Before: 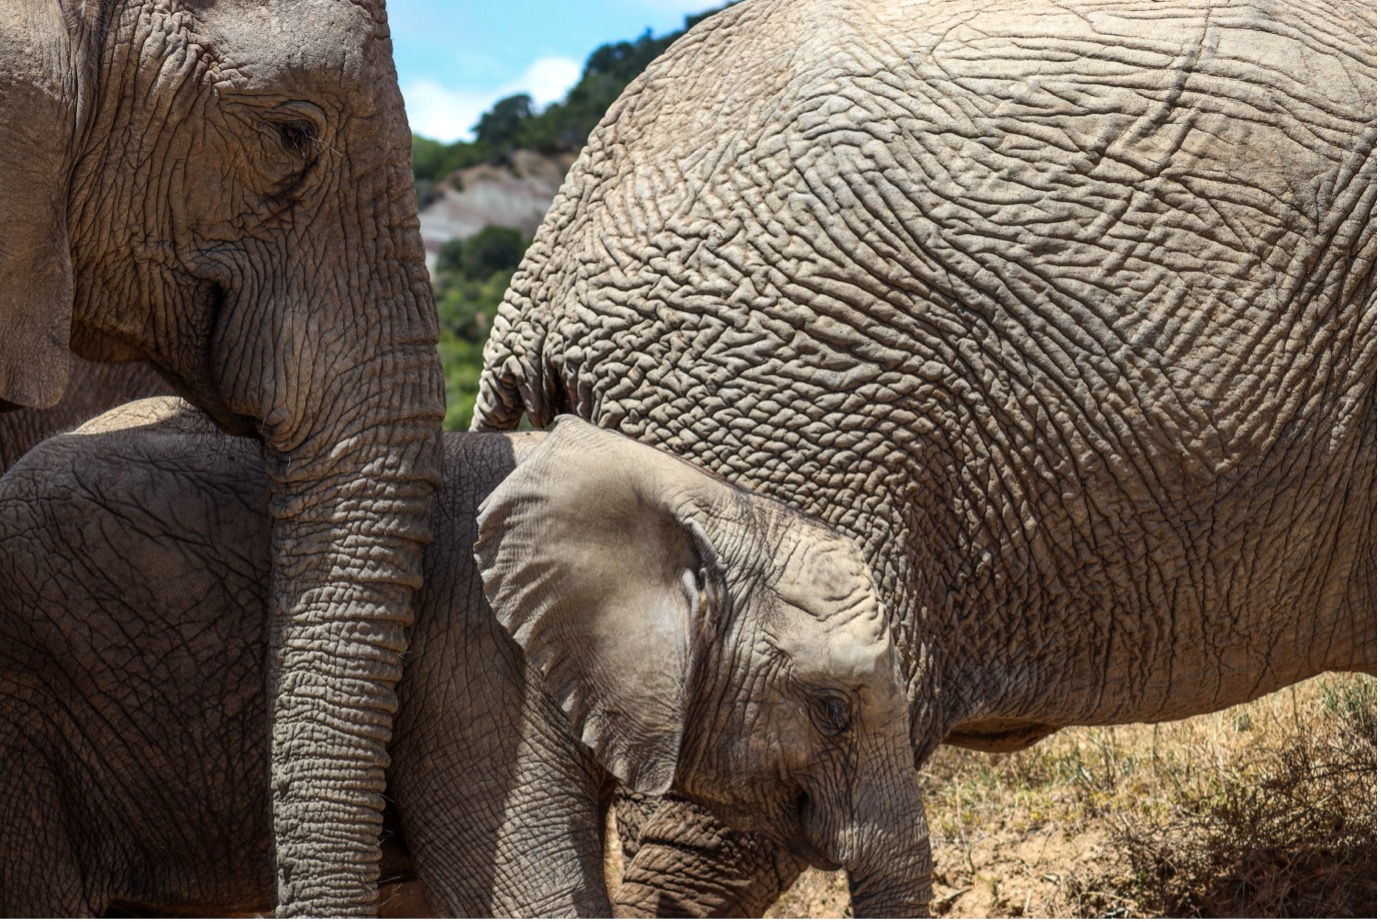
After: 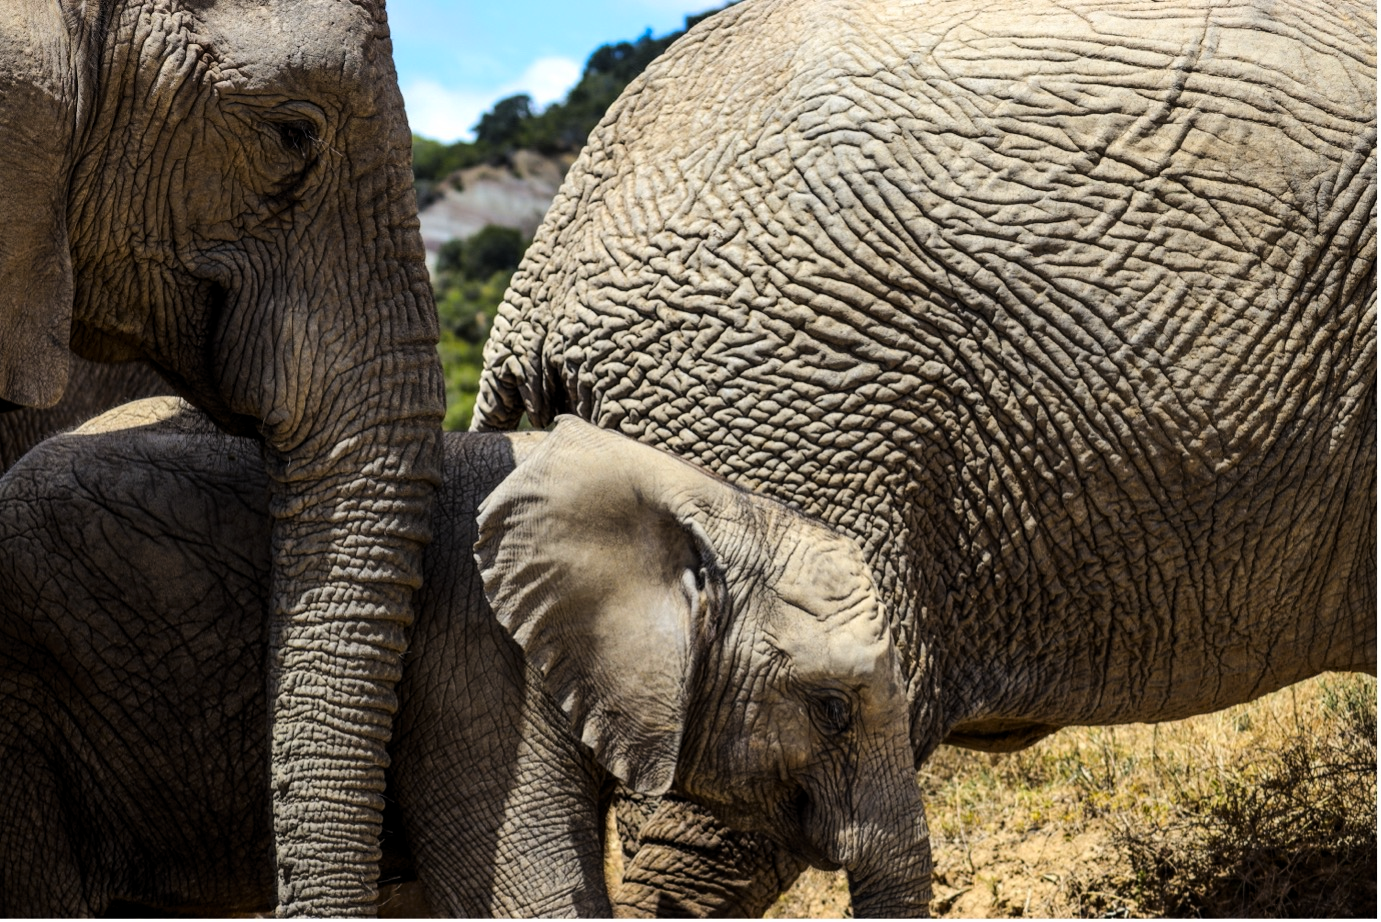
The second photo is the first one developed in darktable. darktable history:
color contrast: green-magenta contrast 0.85, blue-yellow contrast 1.25, unbound 0
tone curve: curves: ch0 [(0.029, 0) (0.134, 0.063) (0.249, 0.198) (0.378, 0.365) (0.499, 0.529) (1, 1)], color space Lab, linked channels, preserve colors none
